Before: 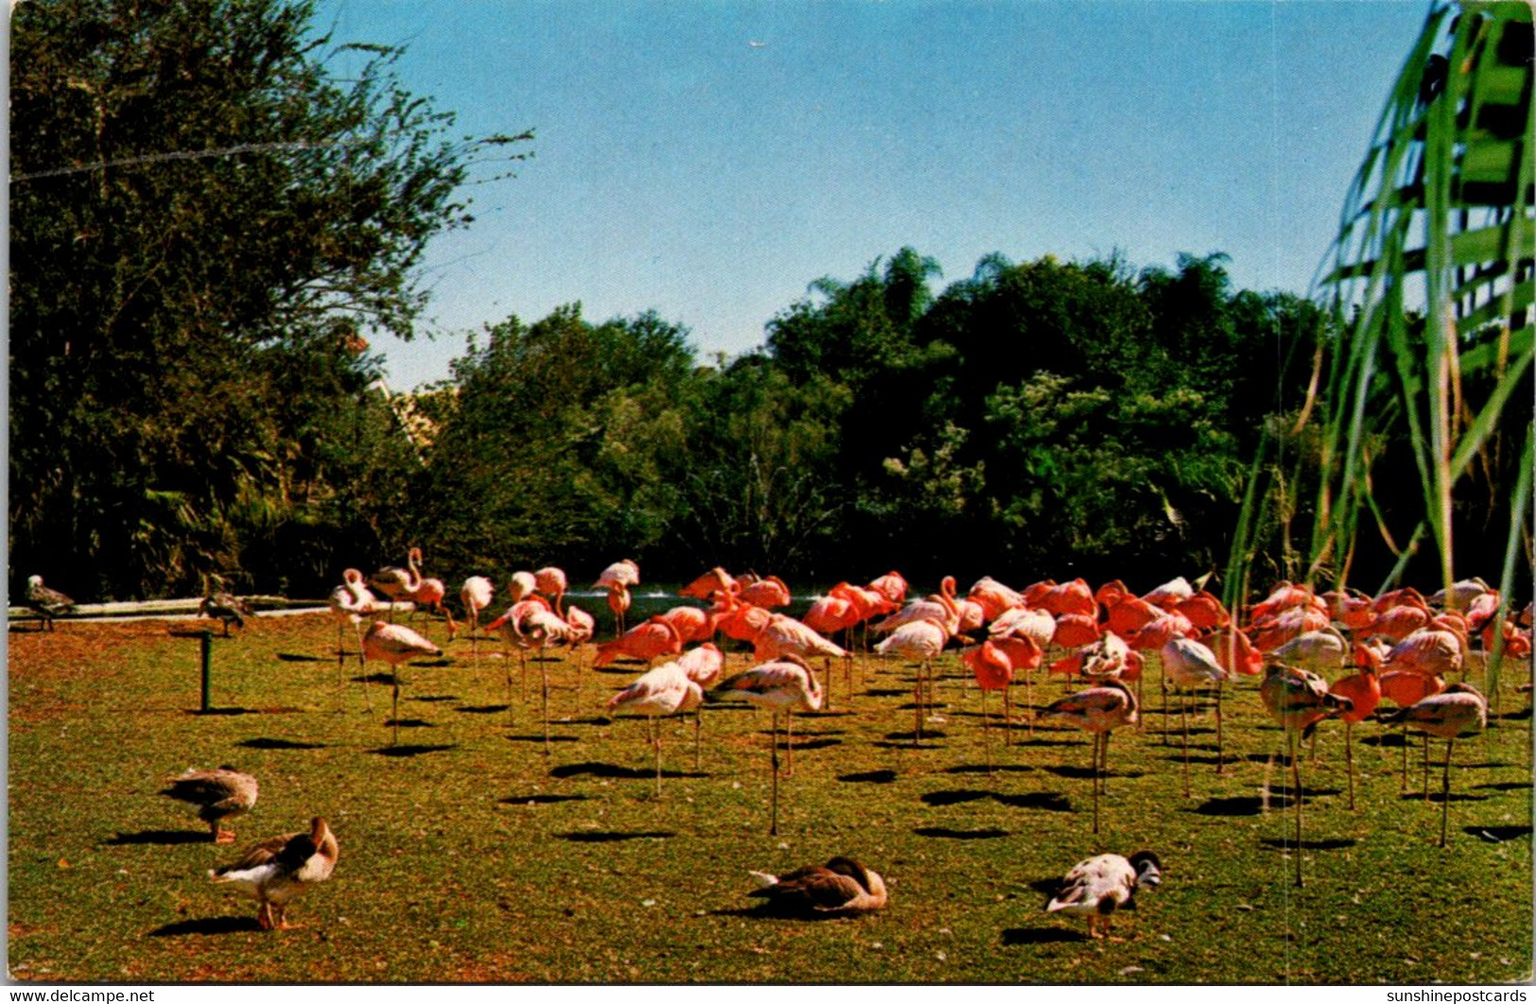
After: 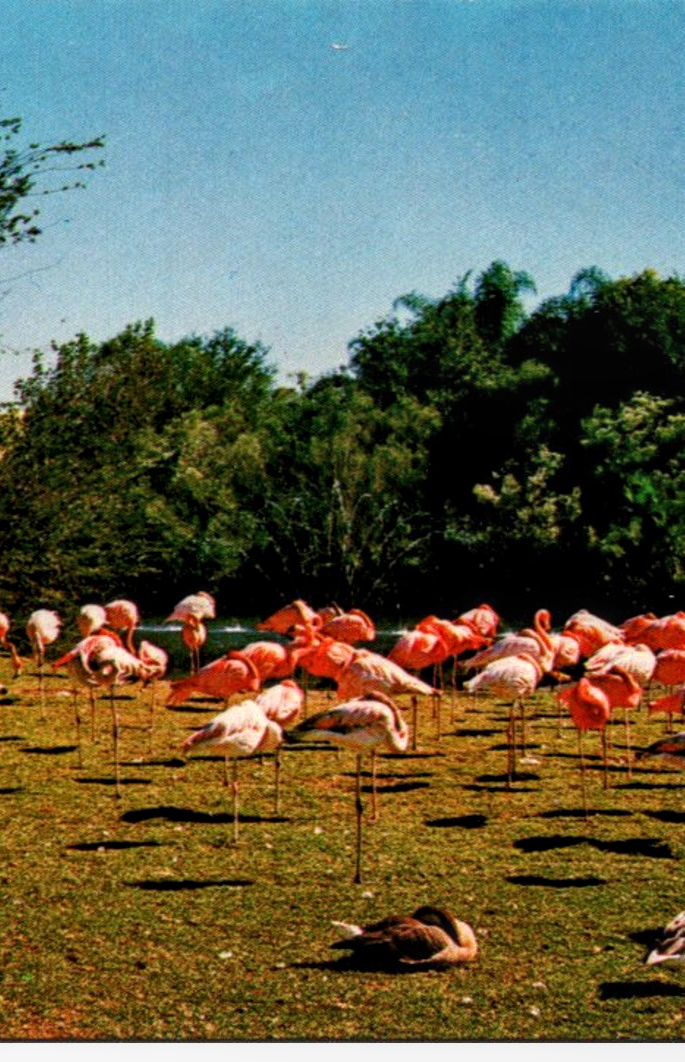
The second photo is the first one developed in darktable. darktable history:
local contrast: on, module defaults
crop: left 28.384%, right 29.459%
